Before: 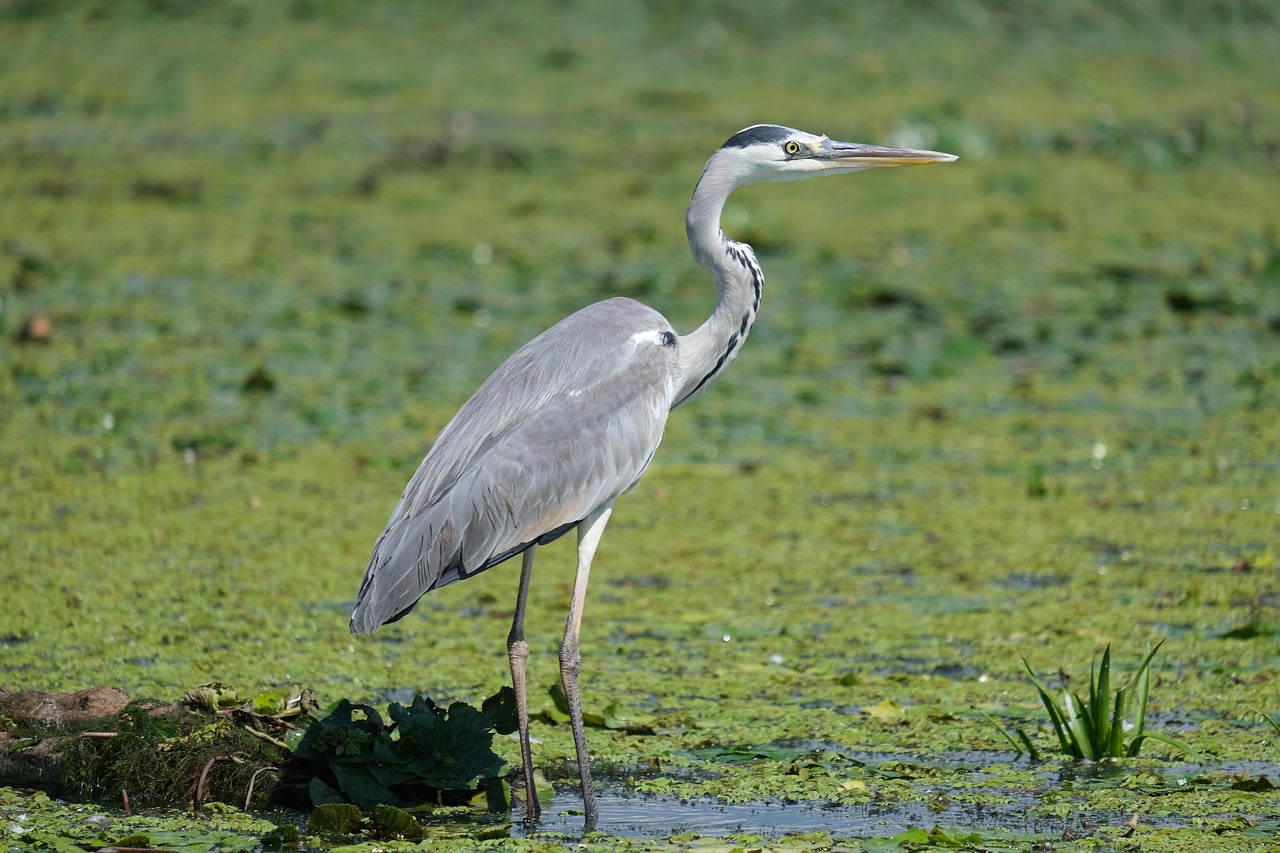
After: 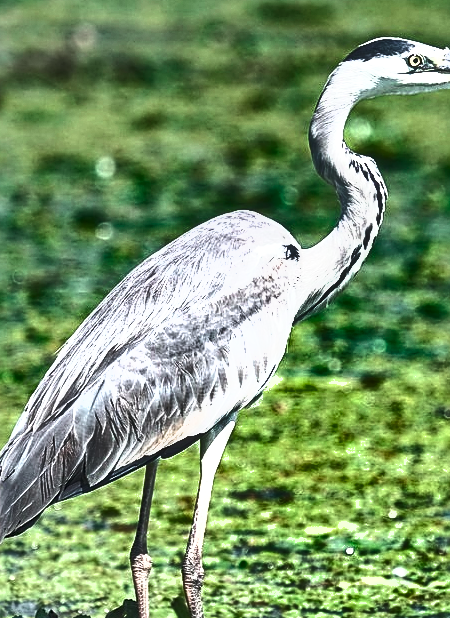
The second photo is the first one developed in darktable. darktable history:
exposure: black level correction 0, exposure 1.45 EV, compensate exposure bias true, compensate highlight preservation false
sharpen: on, module defaults
color contrast: blue-yellow contrast 0.62
shadows and highlights: shadows 20.91, highlights -82.73, soften with gaussian
local contrast: detail 110%
tone equalizer: on, module defaults
crop and rotate: left 29.476%, top 10.214%, right 35.32%, bottom 17.333%
